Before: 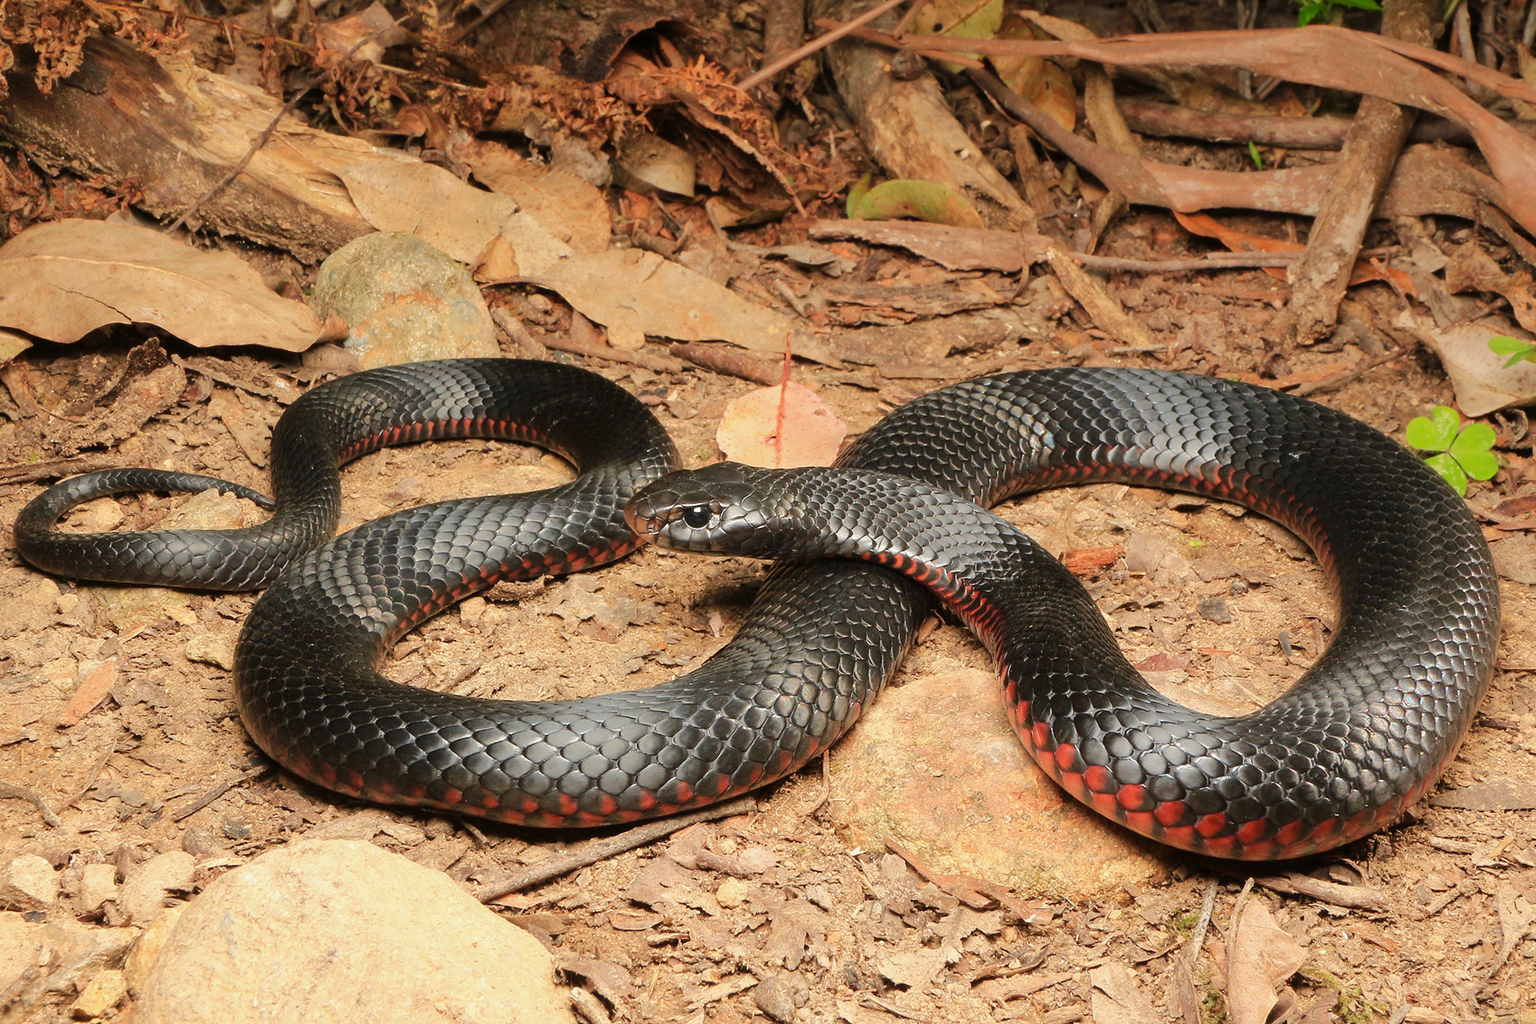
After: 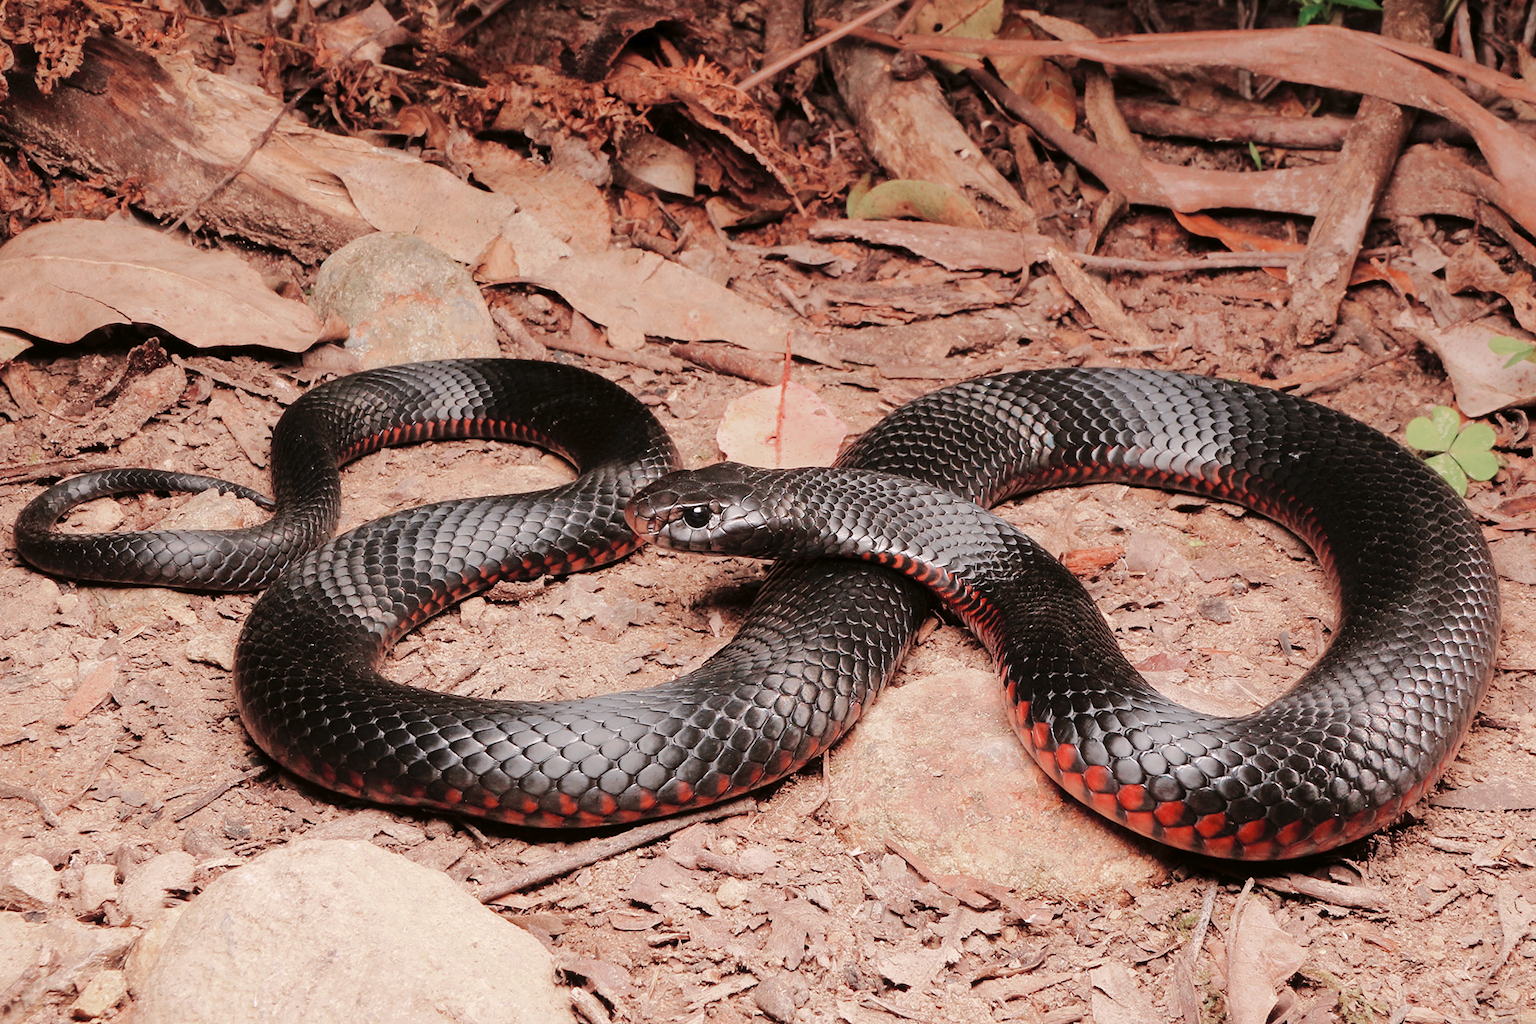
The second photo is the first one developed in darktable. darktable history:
tone curve: curves: ch0 [(0, 0) (0.003, 0.012) (0.011, 0.014) (0.025, 0.02) (0.044, 0.034) (0.069, 0.047) (0.1, 0.063) (0.136, 0.086) (0.177, 0.131) (0.224, 0.183) (0.277, 0.243) (0.335, 0.317) (0.399, 0.403) (0.468, 0.488) (0.543, 0.573) (0.623, 0.649) (0.709, 0.718) (0.801, 0.795) (0.898, 0.872) (1, 1)], preserve colors none
color look up table: target L [95.05, 93.72, 89.51, 91.18, 88.12, 77.58, 73.05, 62.15, 62.19, 50.66, 44.26, 10.07, 200.55, 89.78, 79.38, 66.43, 68.06, 58.24, 53.7, 51.26, 49.56, 53.99, 37.7, 33.85, 30, 30.27, 10.92, 78.48, 78.76, 75.83, 61.4, 58.38, 51, 48.87, 48.32, 43.87, 33.73, 37.89, 32.74, 33.69, 27.31, 17.66, 7.488, 1.573, 94.15, 81.93, 60.96, 57.95, 33.29], target a [-9.823, -13.65, -35.57, -38.4, 3.082, -19.88, -42.92, -0.33, -5.119, -29.19, -25.96, -8.958, 0, 7.161, 20.05, 44.11, 22.1, 61.83, 63.41, 71.52, 71.78, 20.85, 9.281, 14.43, 41.82, 41.44, 27.73, 20.1, 16.27, 33.53, 57.56, -6.823, 76.15, 71.27, 41.81, -6.101, 48.13, 31.04, 20.51, 46.95, 2.6, 30.46, 18.98, 8.845, -15.63, -34.03, -4.68, -21.44, -10.47], target b [10.27, 33.95, 17.14, -1.533, 2.316, 14.03, 30.66, 35.06, 11.42, -0.217, 17.85, 6.088, 0, 18.73, 41.46, 21.49, 9.938, 8.491, 42.68, 55.03, 34.93, 30.74, 1.13, 20.81, 28.3, 38.06, 14.36, -12.32, -2.097, -1.774, -13.02, -29.8, -13.37, 1.902, -32.1, -41.92, -24.51, 0.109, -18.86, 4.245, -30.05, -51.97, -32.19, -1.602, -4.221, -14.97, -14.83, -9.188, -15.37], num patches 49
